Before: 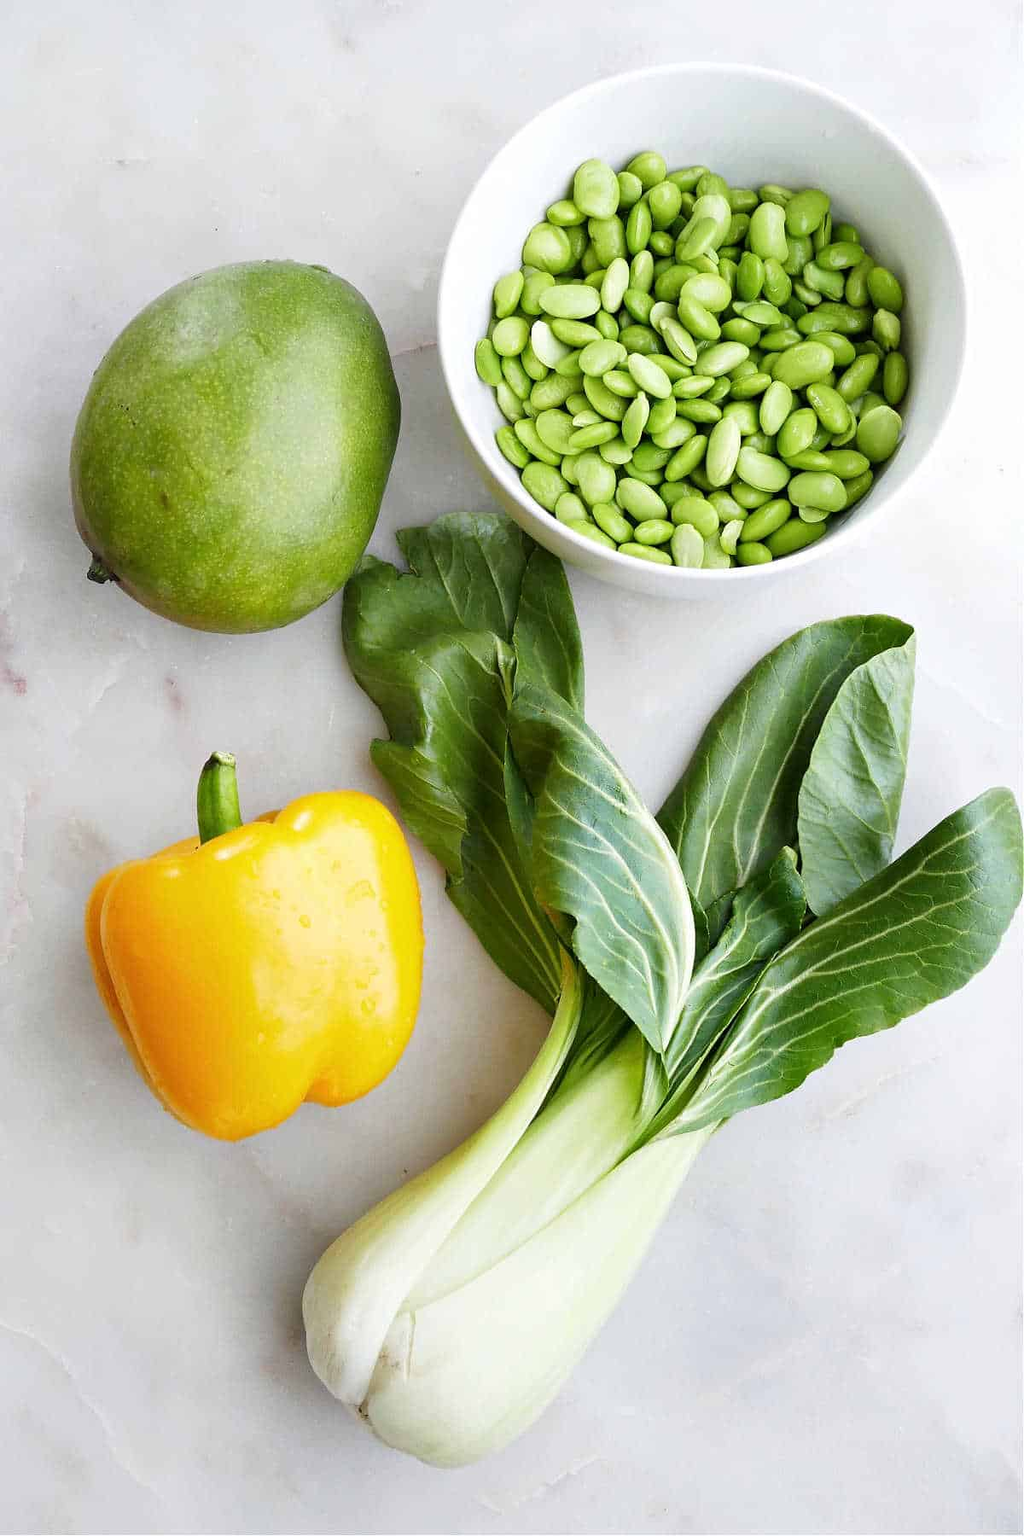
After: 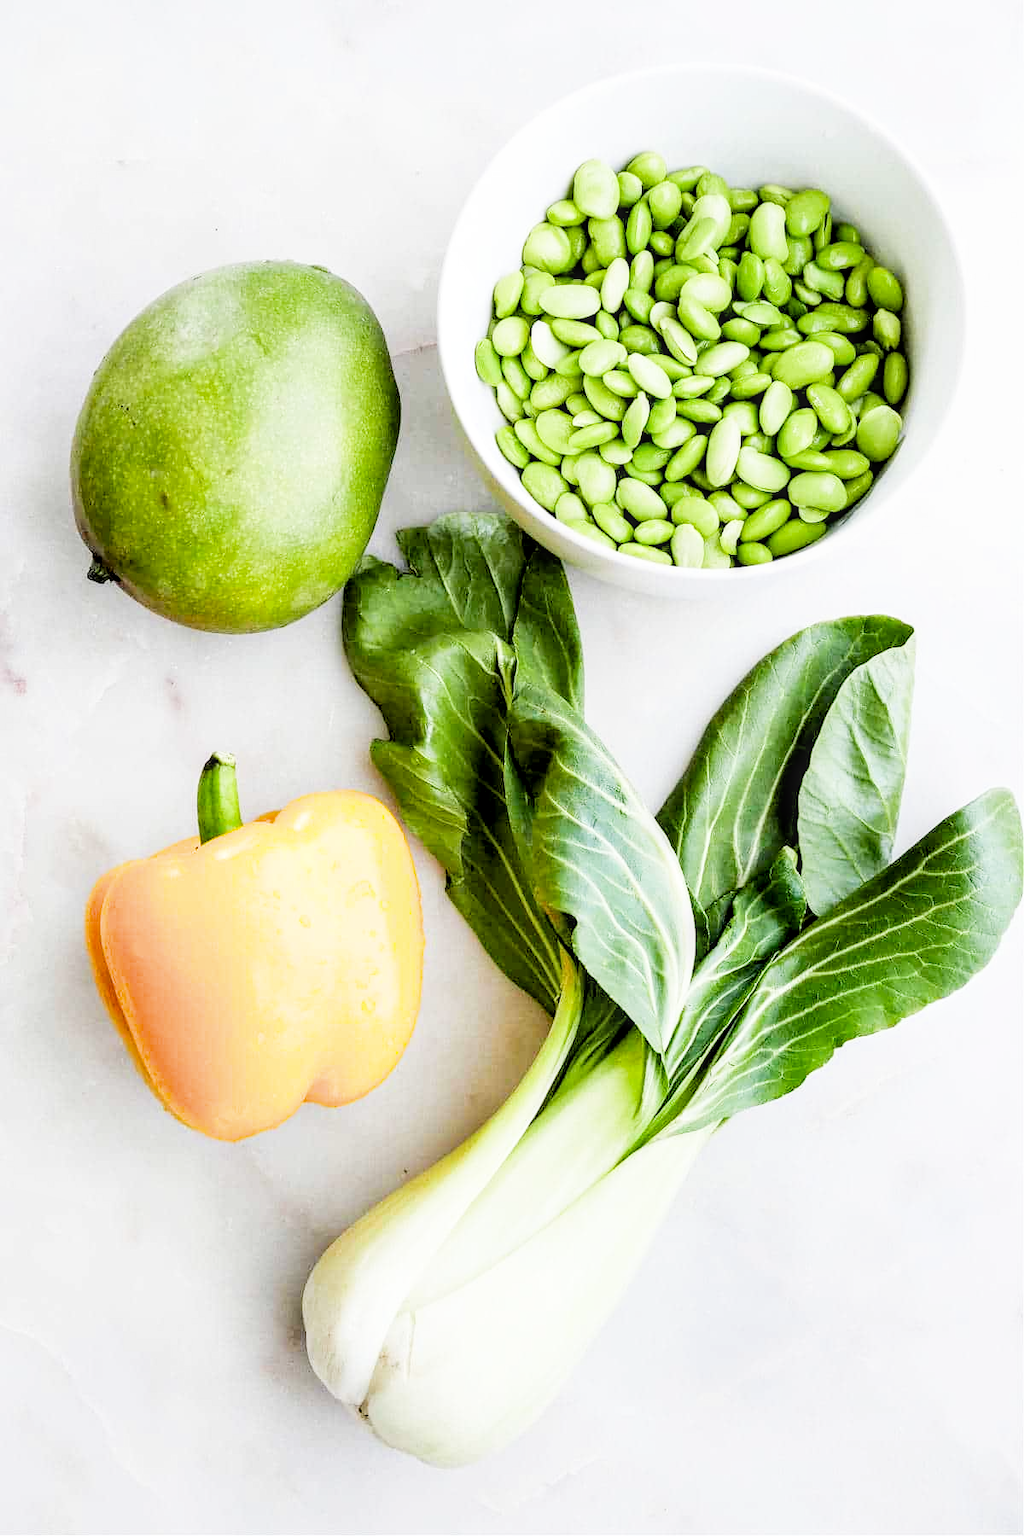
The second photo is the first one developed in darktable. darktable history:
local contrast: detail 130%
exposure: black level correction 0.01, exposure 1 EV, compensate highlight preservation false
filmic rgb: black relative exposure -5.13 EV, white relative exposure 3.96 EV, hardness 2.9, contrast 1.298, highlights saturation mix -31.22%
